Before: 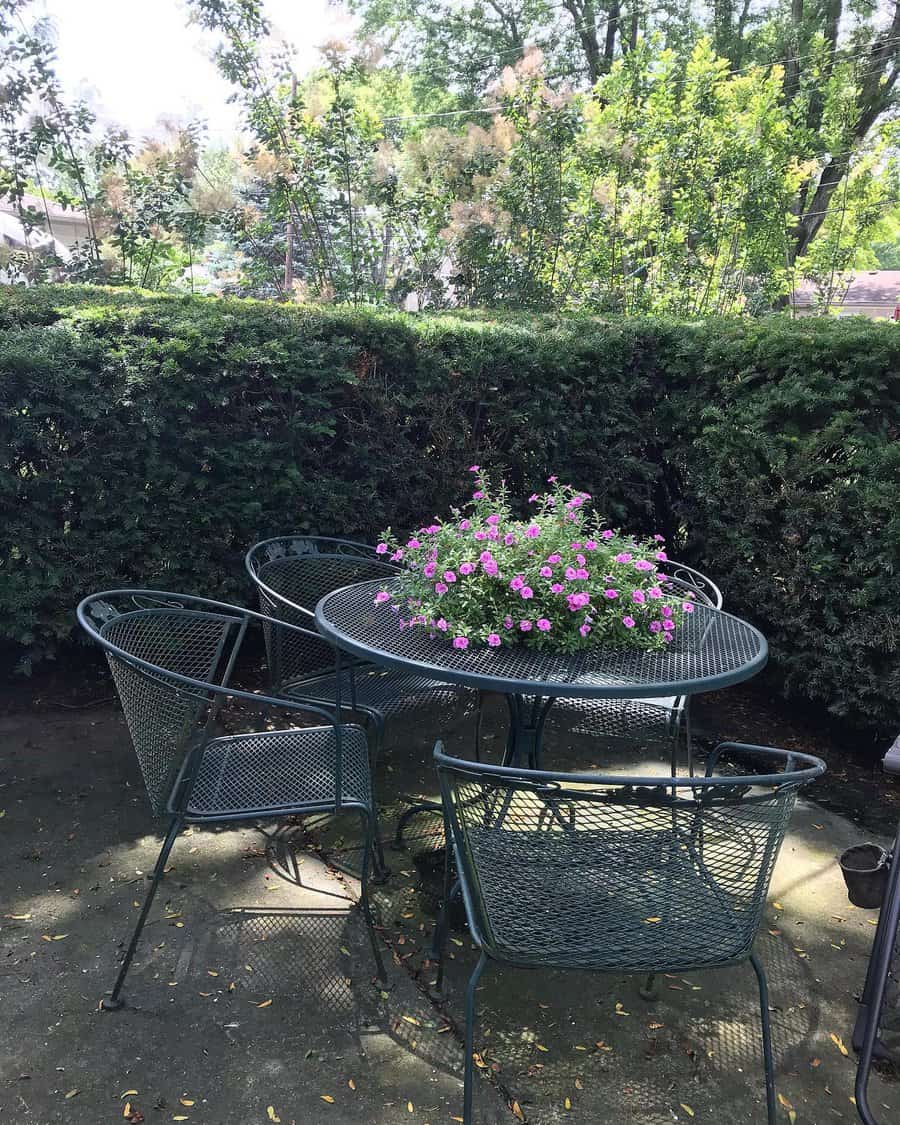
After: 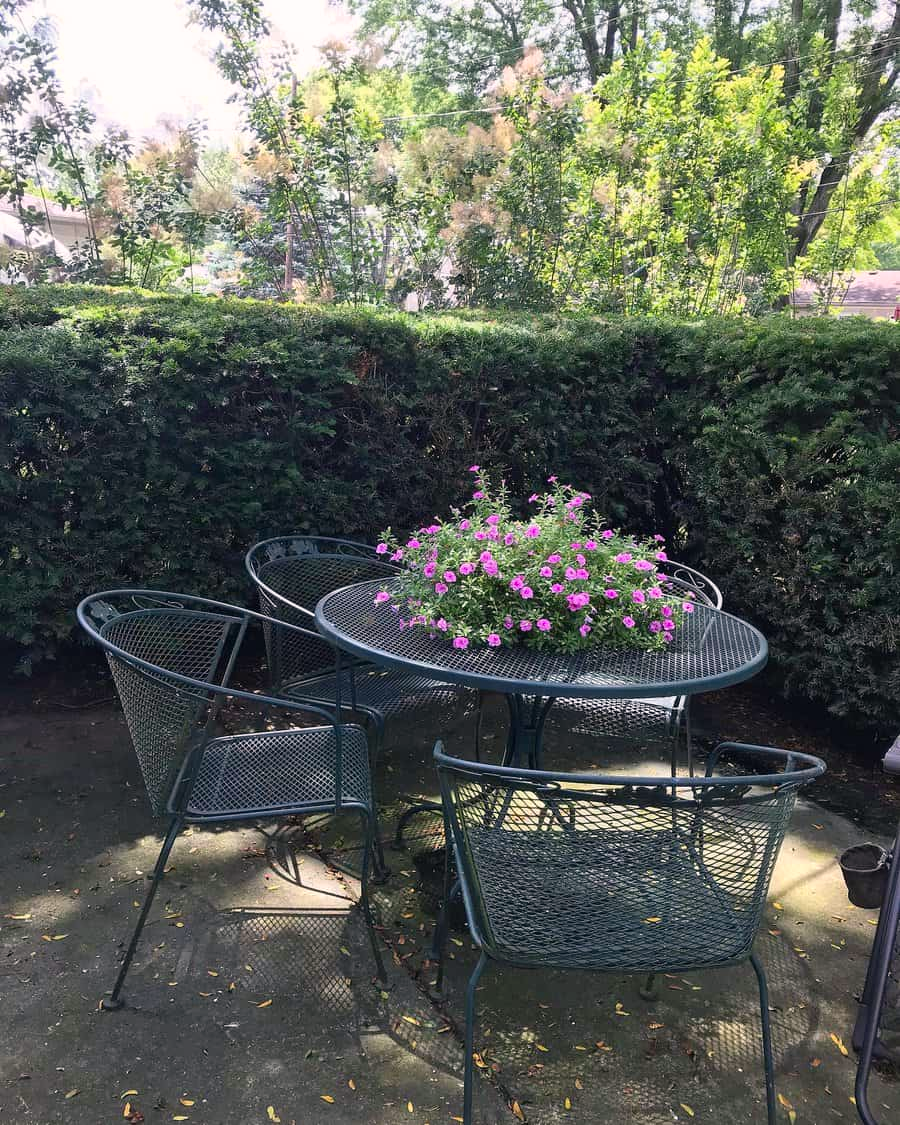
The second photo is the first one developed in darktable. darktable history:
color correction: highlights a* 3.36, highlights b* 2.08, saturation 1.15
exposure: compensate highlight preservation false
